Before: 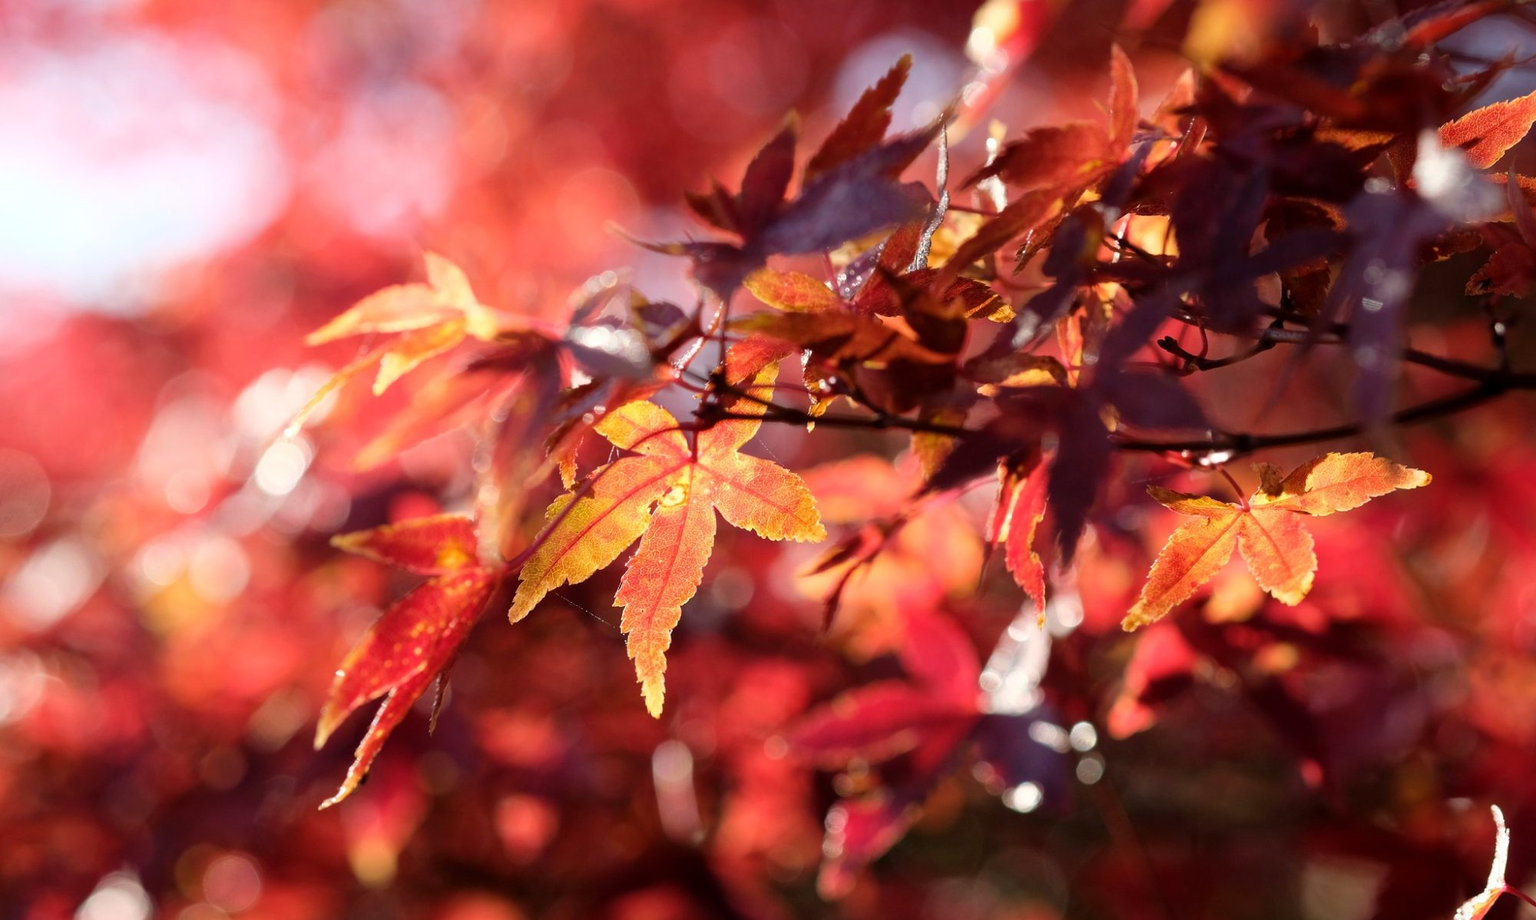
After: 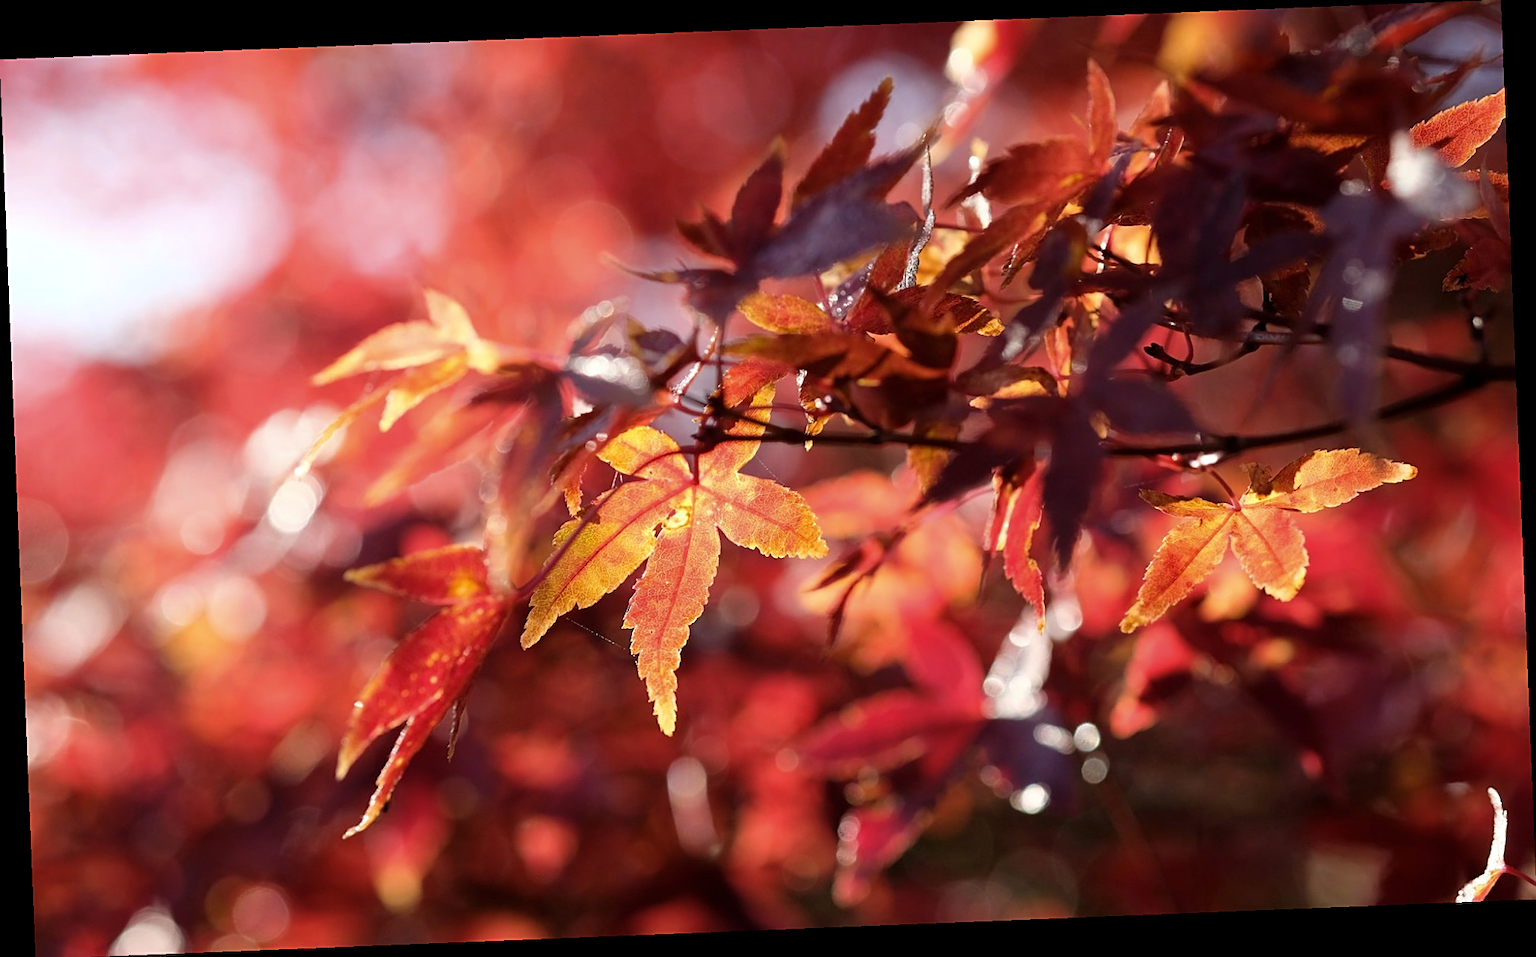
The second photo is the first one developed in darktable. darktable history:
rotate and perspective: rotation -2.29°, automatic cropping off
color zones: curves: ch0 [(0.068, 0.464) (0.25, 0.5) (0.48, 0.508) (0.75, 0.536) (0.886, 0.476) (0.967, 0.456)]; ch1 [(0.066, 0.456) (0.25, 0.5) (0.616, 0.508) (0.746, 0.56) (0.934, 0.444)]
sharpen: on, module defaults
